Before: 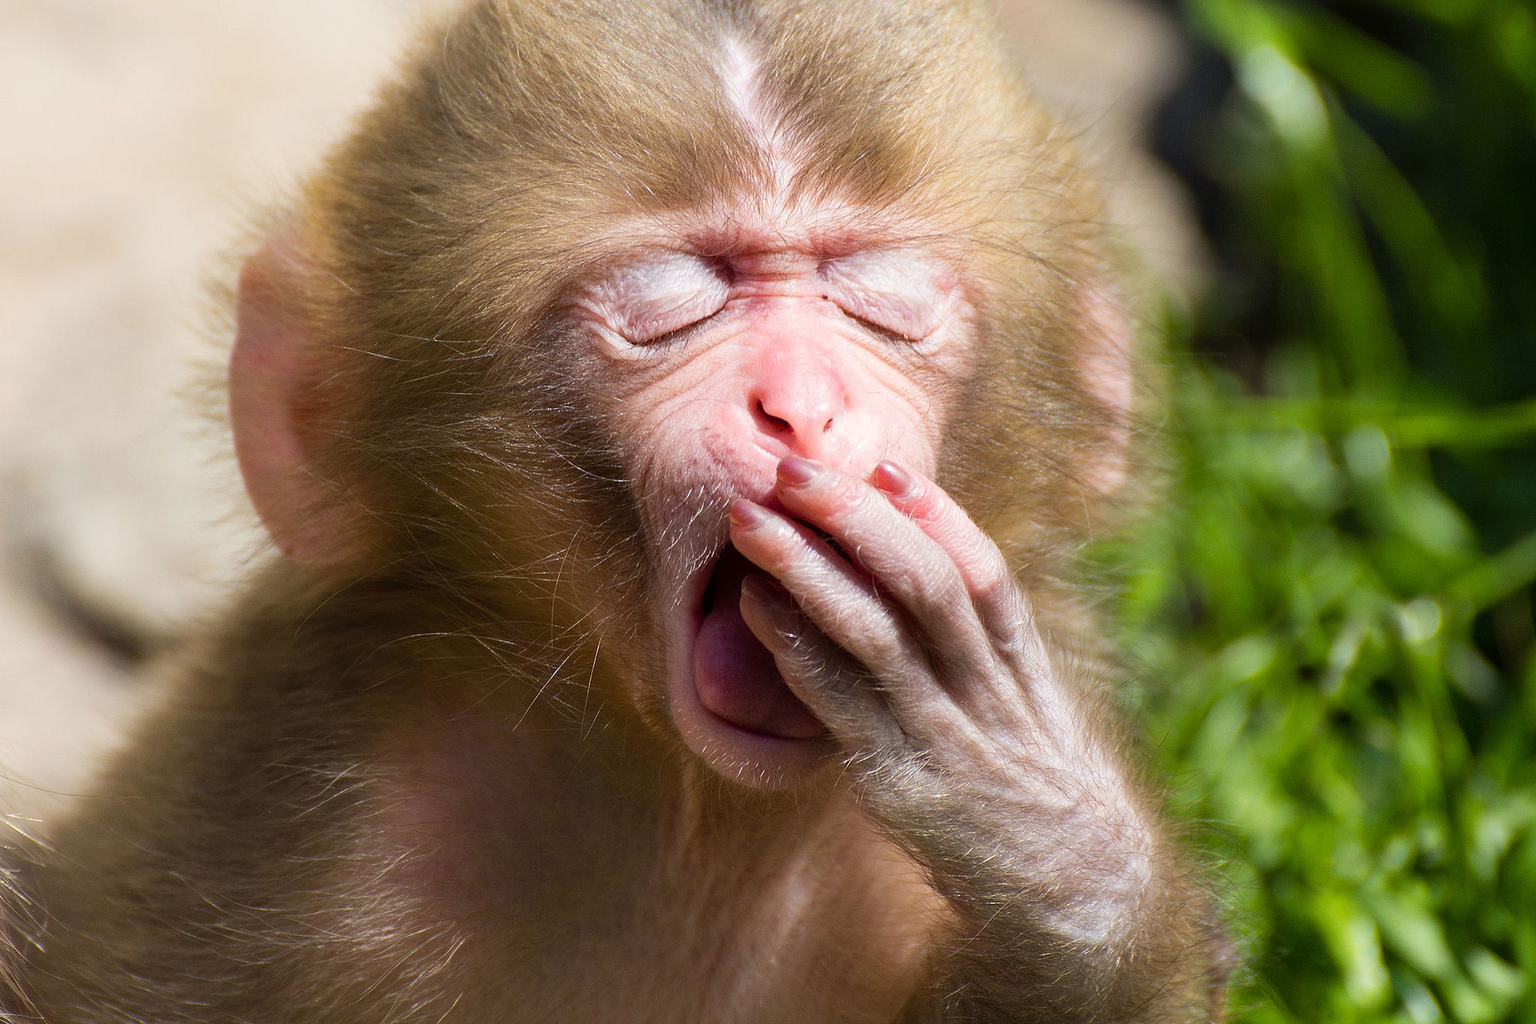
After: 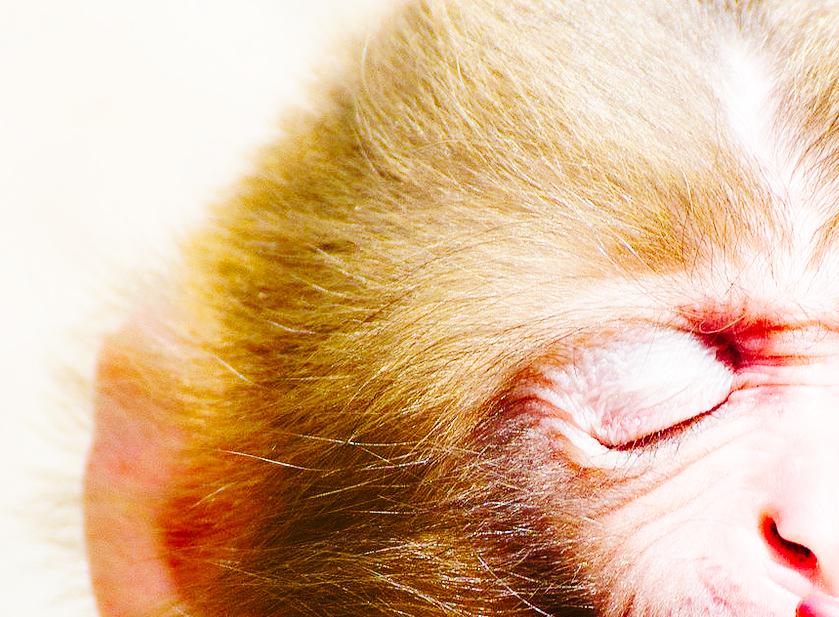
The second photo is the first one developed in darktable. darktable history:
crop and rotate: left 10.817%, top 0.062%, right 47.194%, bottom 53.626%
base curve: curves: ch0 [(0, 0) (0.032, 0.037) (0.105, 0.228) (0.435, 0.76) (0.856, 0.983) (1, 1)], preserve colors none
color balance rgb: perceptual saturation grading › global saturation 20%, perceptual saturation grading › highlights -25%, perceptual saturation grading › shadows 25%
tone curve: curves: ch0 [(0, 0) (0.003, 0.014) (0.011, 0.019) (0.025, 0.026) (0.044, 0.037) (0.069, 0.053) (0.1, 0.083) (0.136, 0.121) (0.177, 0.163) (0.224, 0.22) (0.277, 0.281) (0.335, 0.354) (0.399, 0.436) (0.468, 0.526) (0.543, 0.612) (0.623, 0.706) (0.709, 0.79) (0.801, 0.858) (0.898, 0.925) (1, 1)], preserve colors none
exposure: compensate highlight preservation false
